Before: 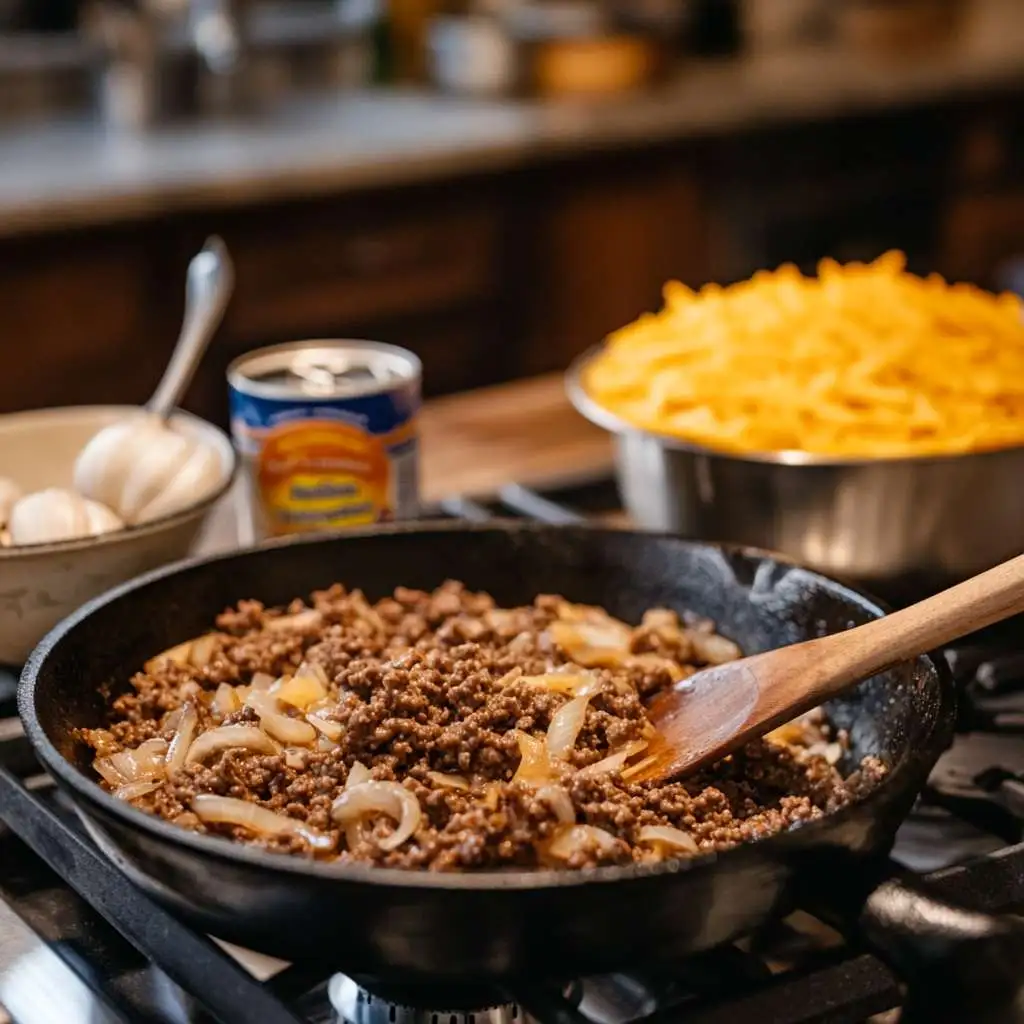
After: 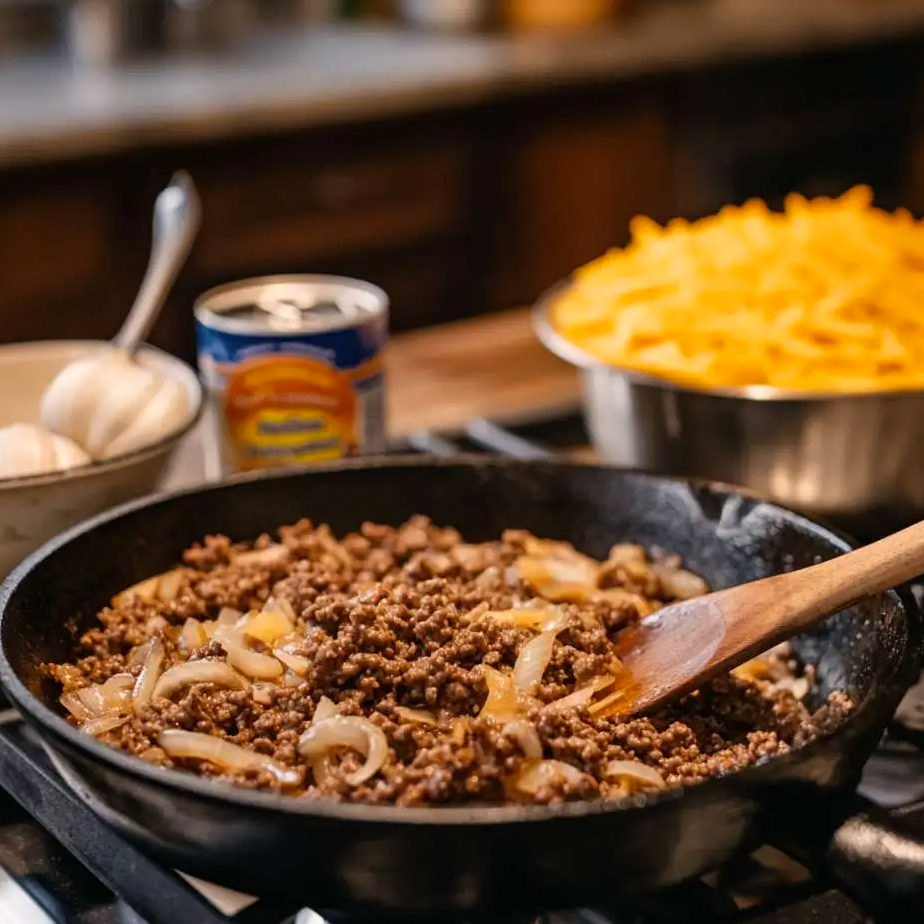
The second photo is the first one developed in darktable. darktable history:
color correction: highlights a* 3.84, highlights b* 5.07
crop: left 3.305%, top 6.436%, right 6.389%, bottom 3.258%
